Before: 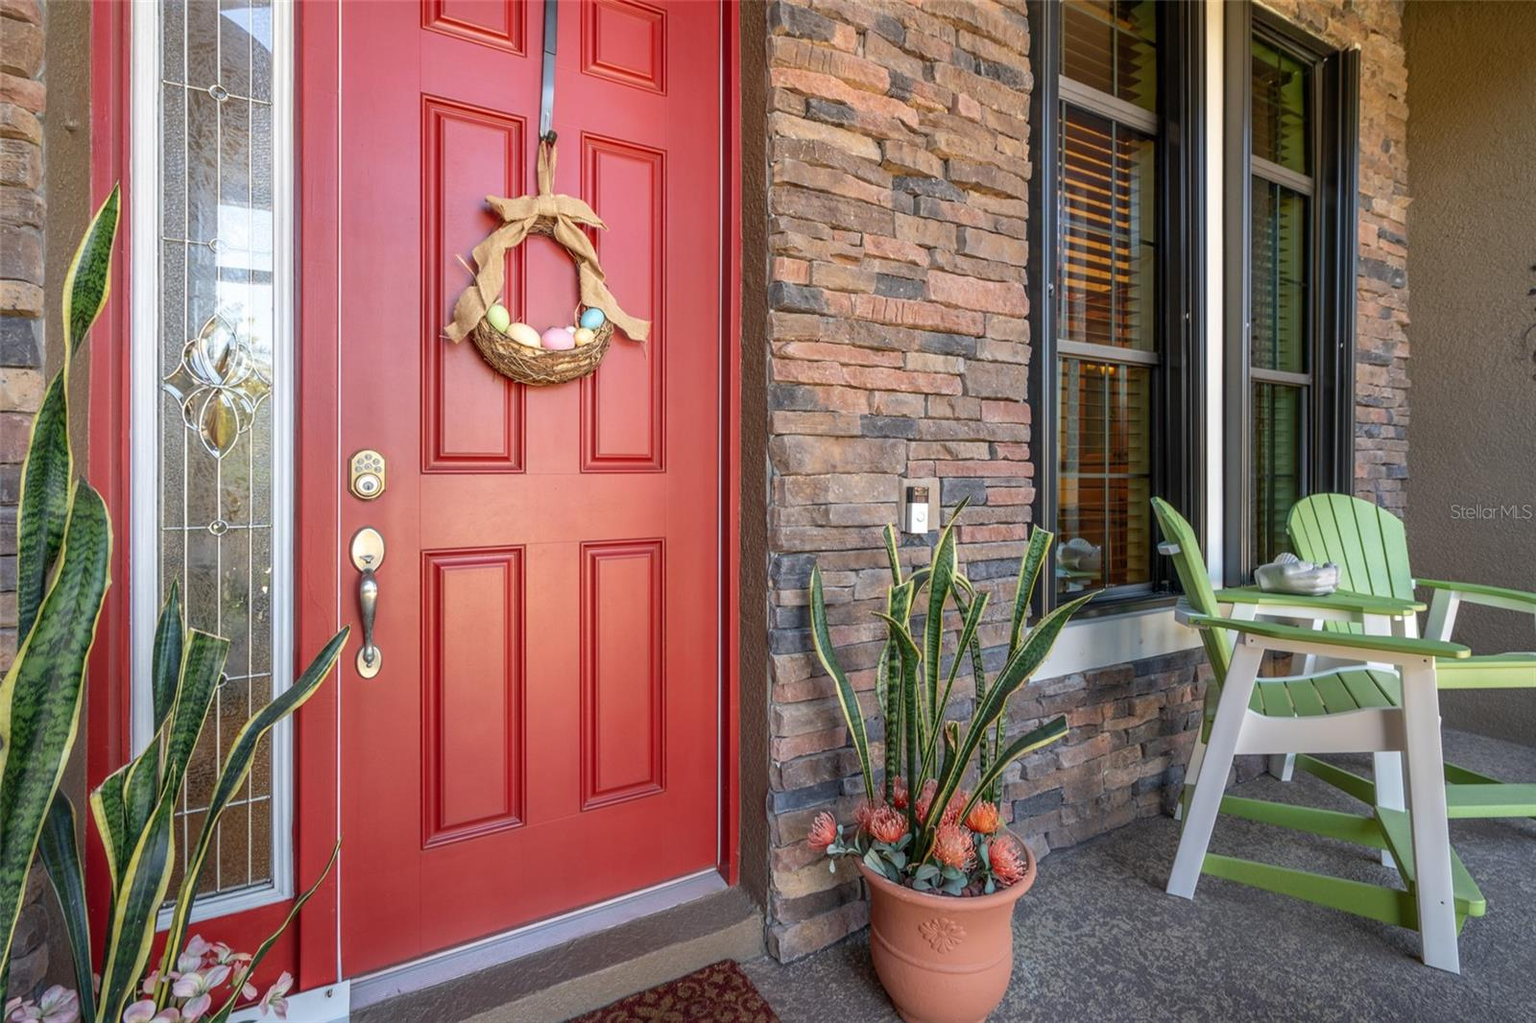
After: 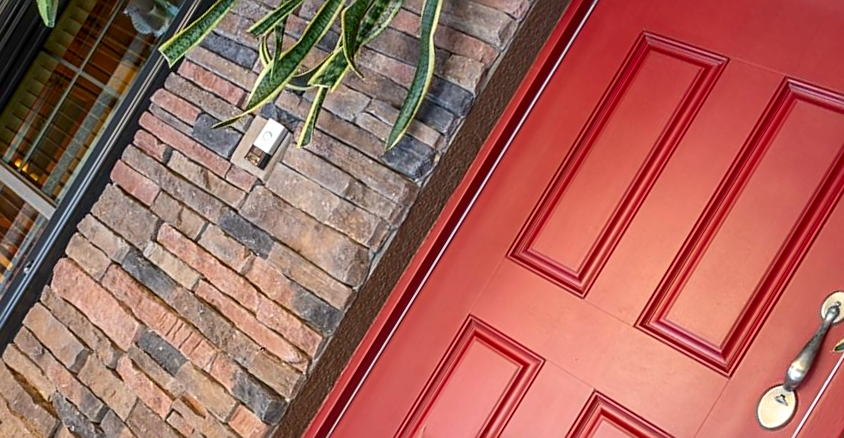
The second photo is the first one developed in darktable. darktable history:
crop and rotate: angle 148.54°, left 9.168%, top 15.637%, right 4.433%, bottom 17.102%
sharpen: on, module defaults
contrast brightness saturation: contrast 0.149, brightness -0.012, saturation 0.103
